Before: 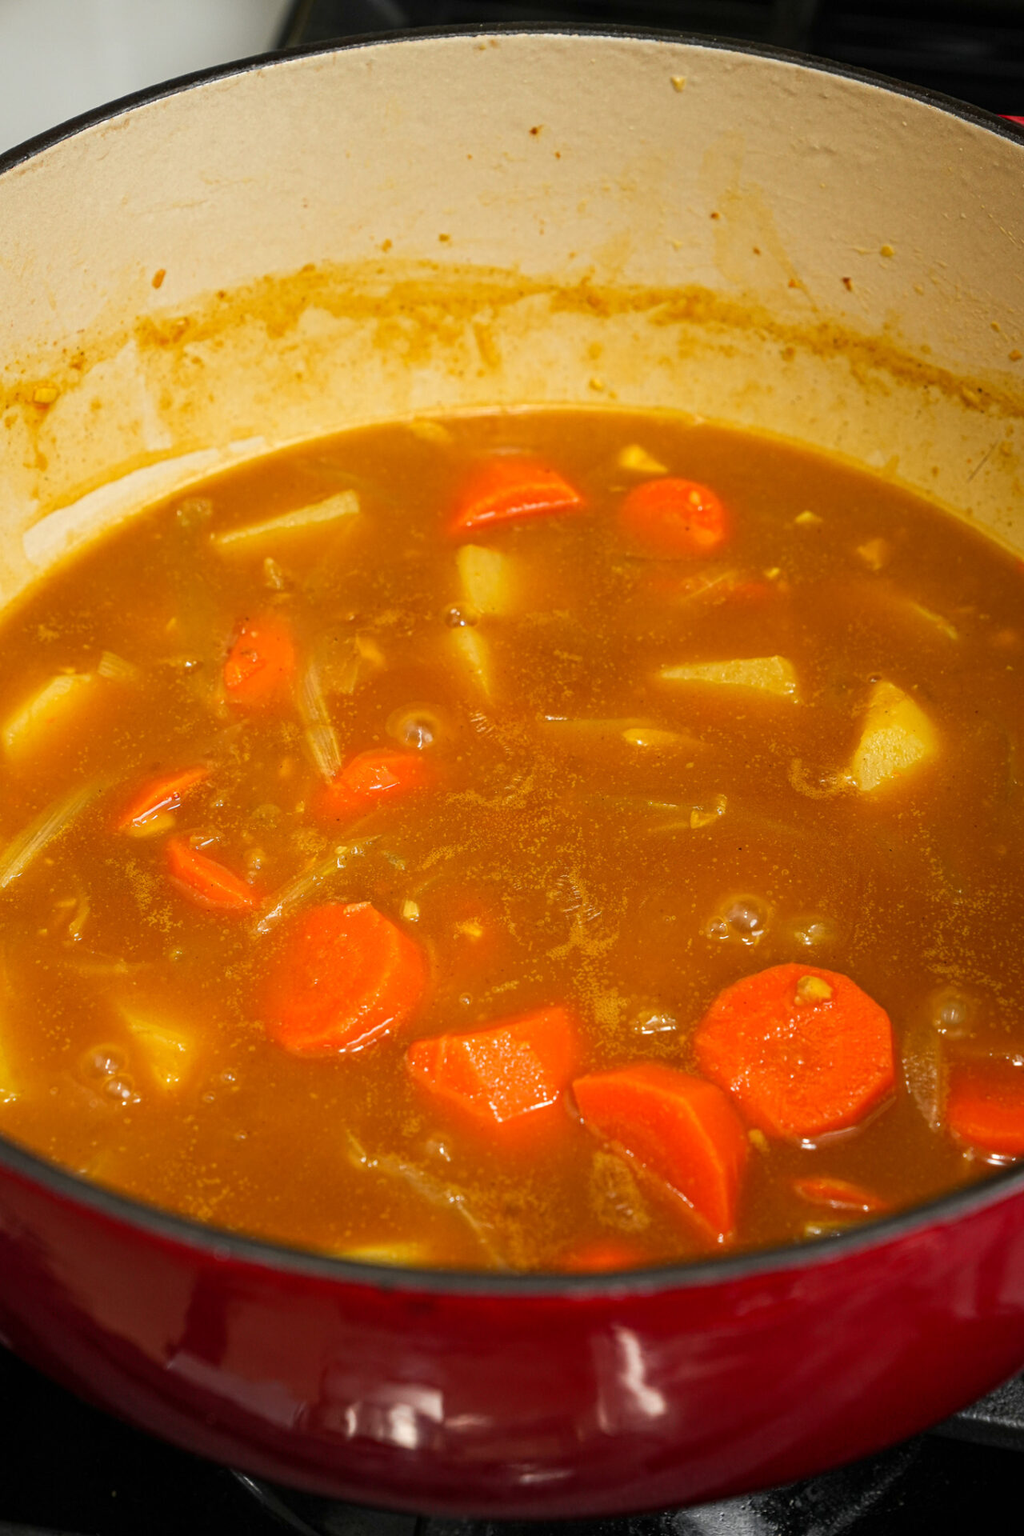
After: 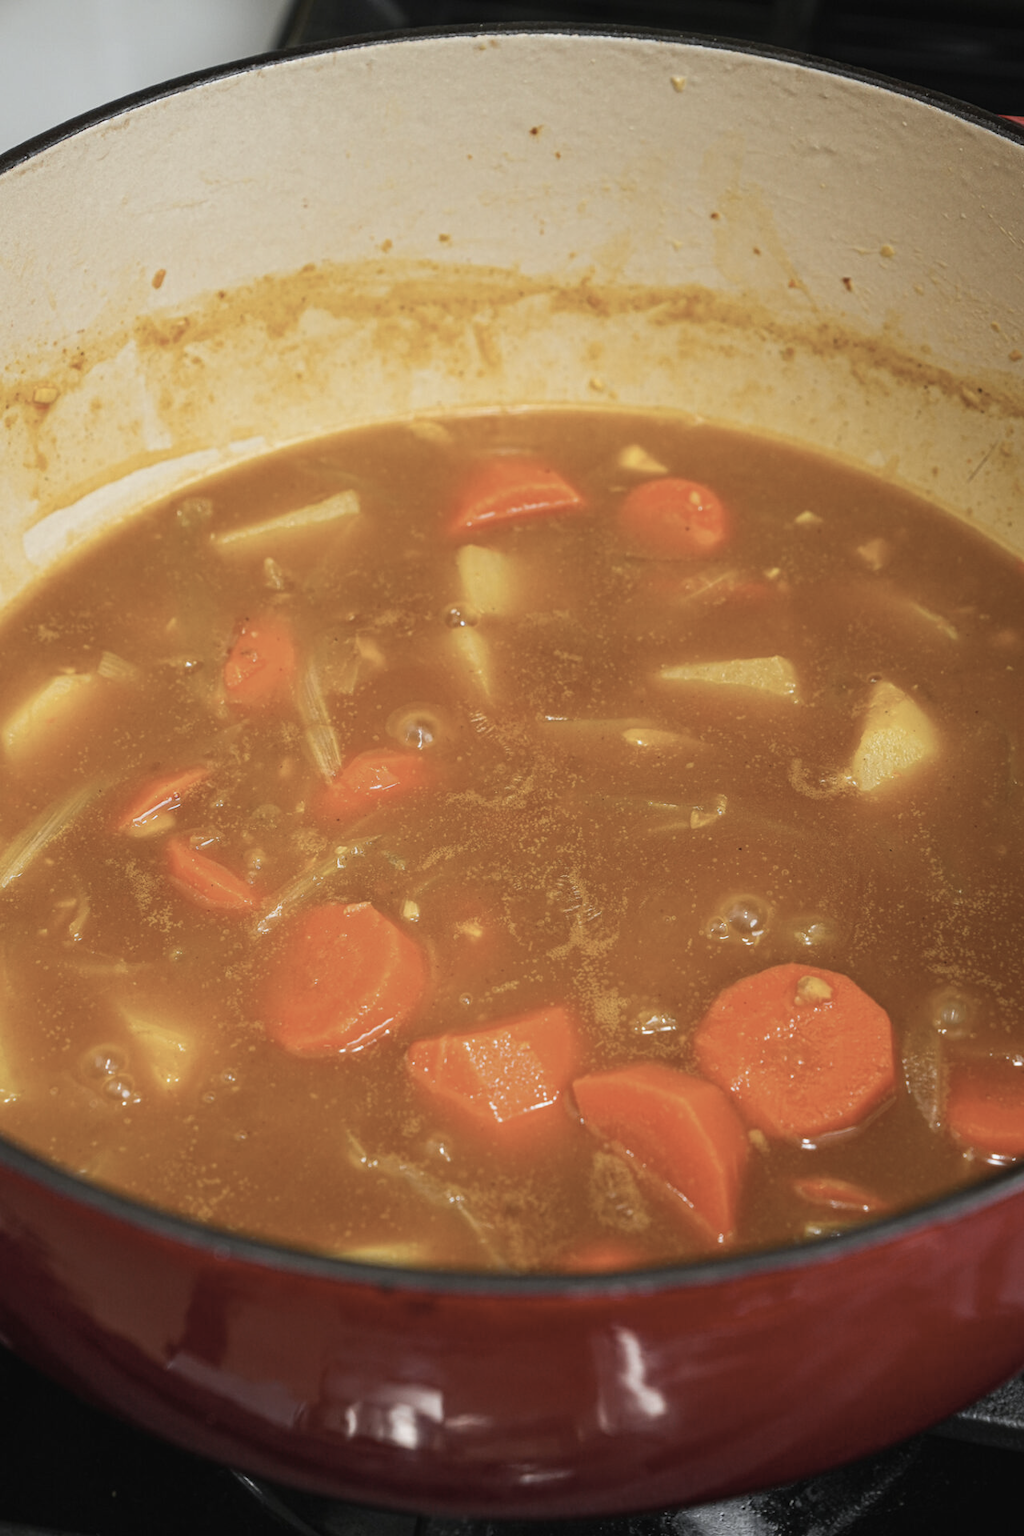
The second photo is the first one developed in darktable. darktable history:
contrast brightness saturation: contrast -0.05, saturation -0.41
white balance: red 0.974, blue 1.044
